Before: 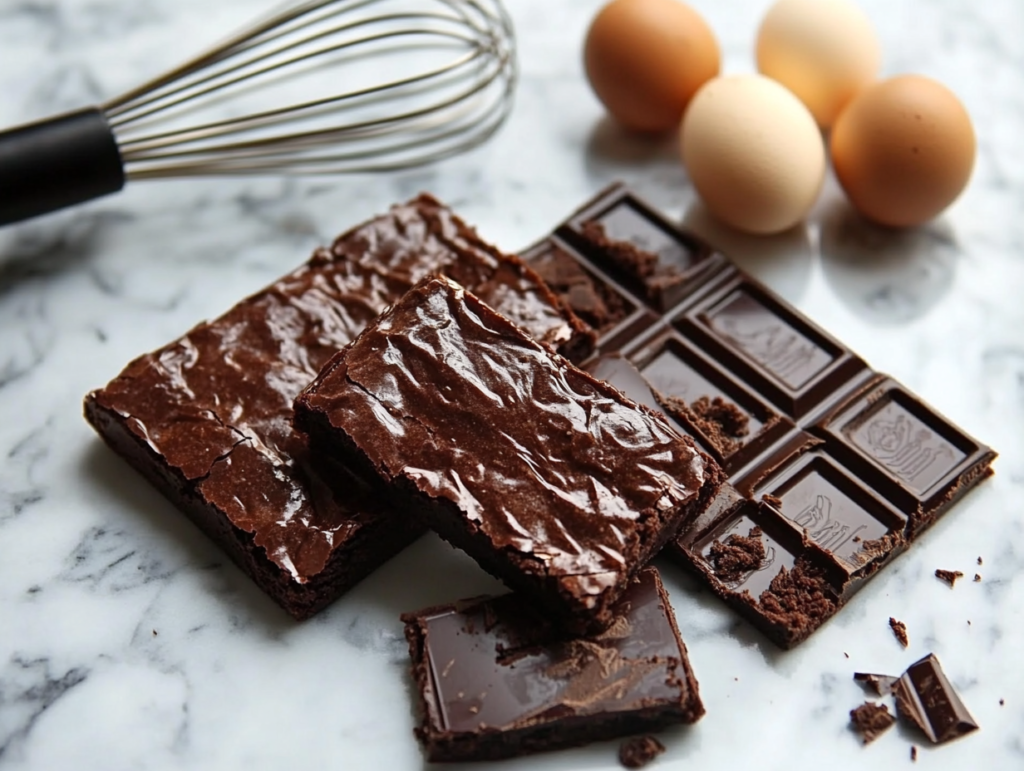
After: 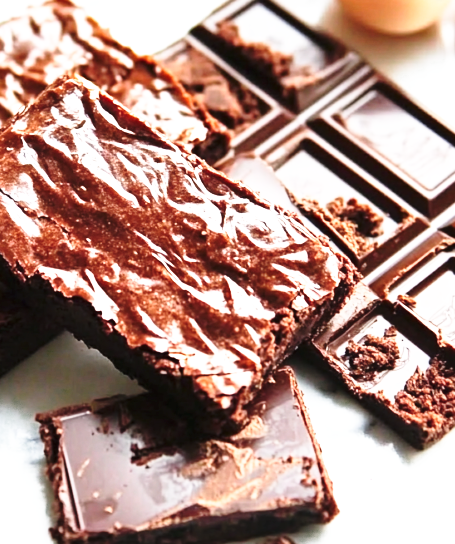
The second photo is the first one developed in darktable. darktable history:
crop: left 35.675%, top 25.99%, right 19.816%, bottom 3.354%
color zones: curves: ch0 [(0.25, 0.5) (0.347, 0.092) (0.75, 0.5)]; ch1 [(0.25, 0.5) (0.33, 0.51) (0.75, 0.5)]
exposure: black level correction 0, exposure 1.199 EV, compensate highlight preservation false
base curve: curves: ch0 [(0, 0) (0.026, 0.03) (0.109, 0.232) (0.351, 0.748) (0.669, 0.968) (1, 1)], preserve colors none
